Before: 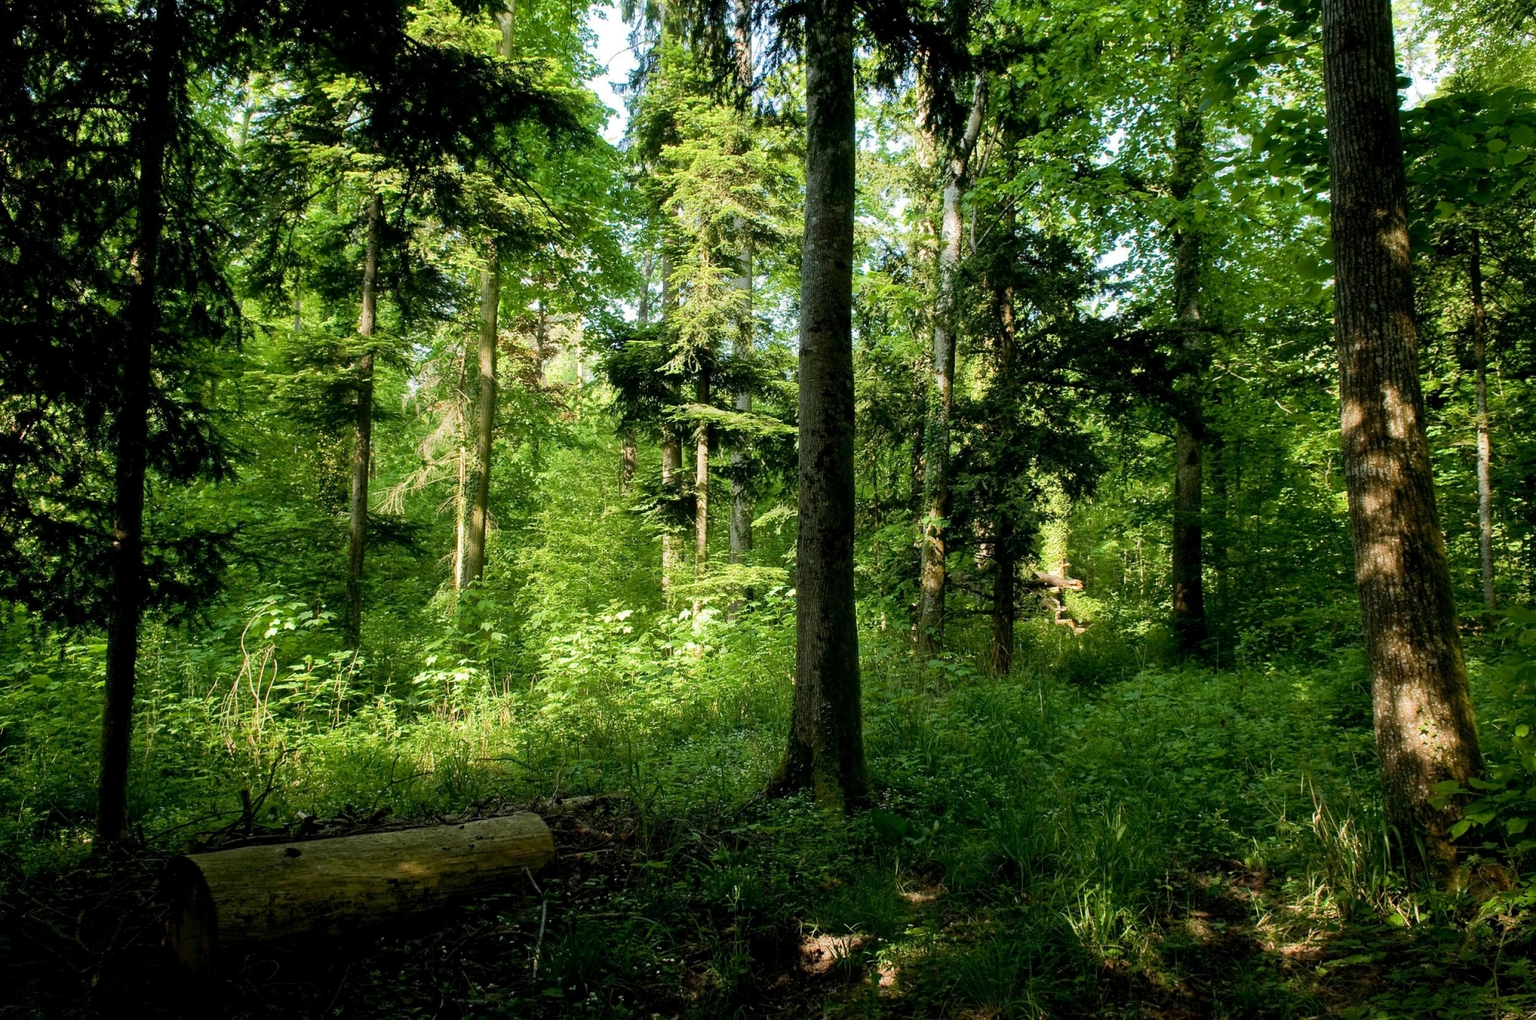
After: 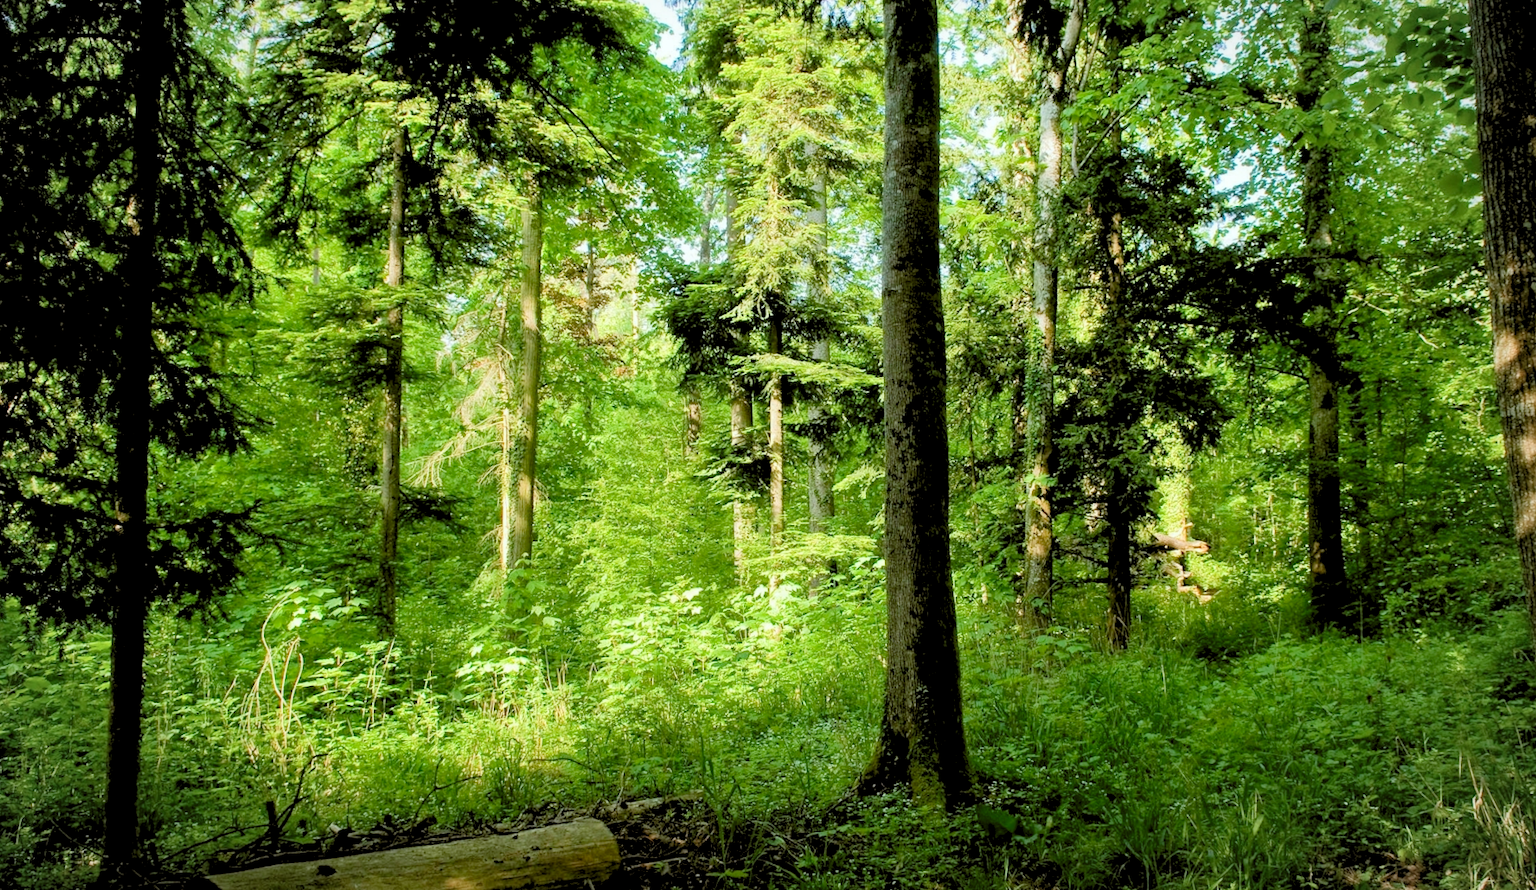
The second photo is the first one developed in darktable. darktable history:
vignetting: fall-off radius 100%, width/height ratio 1.337
crop: top 7.49%, right 9.717%, bottom 11.943%
color balance: lift [1.004, 1.002, 1.002, 0.998], gamma [1, 1.007, 1.002, 0.993], gain [1, 0.977, 1.013, 1.023], contrast -3.64%
levels: levels [0.093, 0.434, 0.988]
rotate and perspective: rotation -1.42°, crop left 0.016, crop right 0.984, crop top 0.035, crop bottom 0.965
